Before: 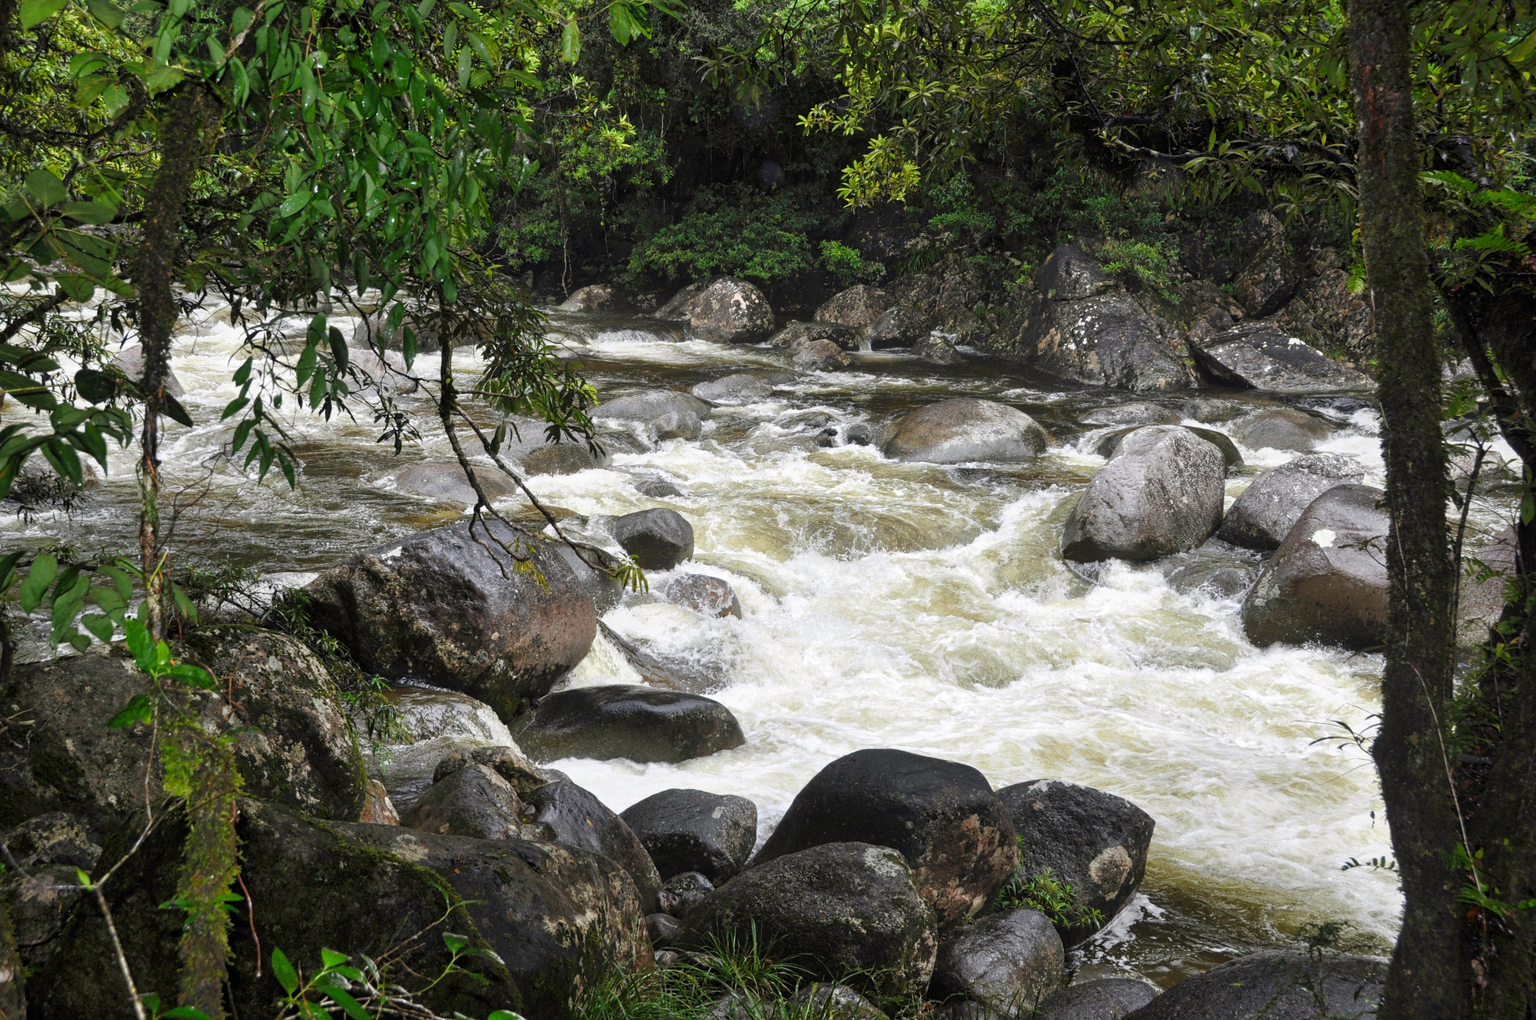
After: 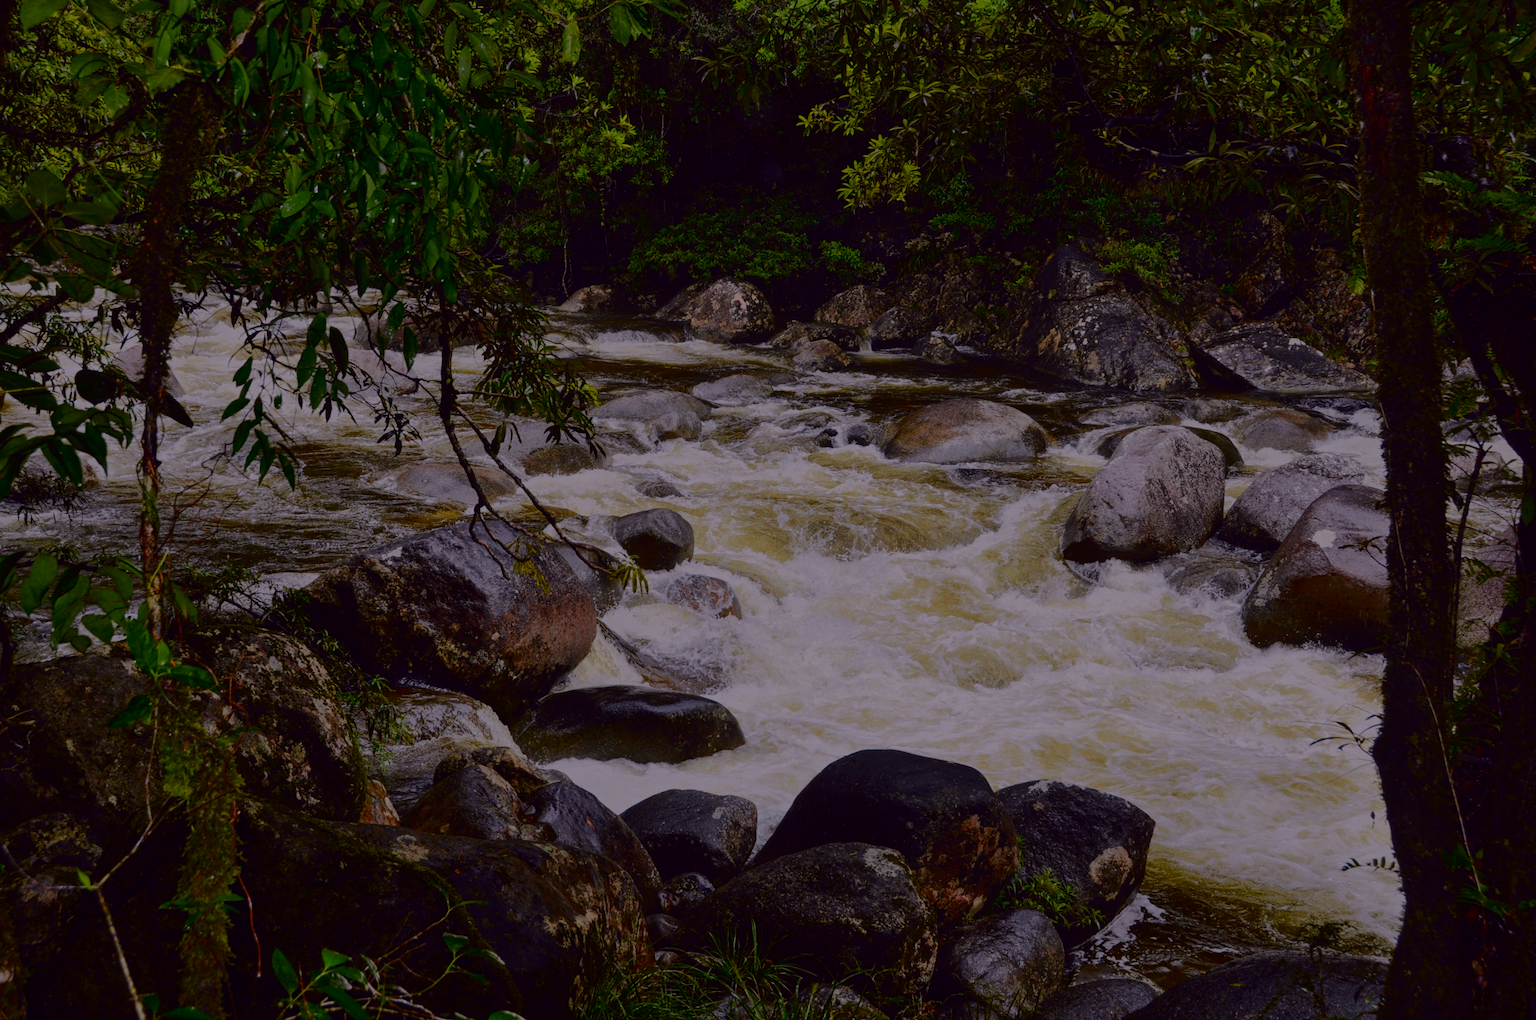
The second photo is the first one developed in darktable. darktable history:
exposure: exposure -1.993 EV, compensate highlight preservation false
tone curve: curves: ch0 [(0, 0) (0.126, 0.061) (0.362, 0.382) (0.498, 0.498) (0.706, 0.712) (1, 1)]; ch1 [(0, 0) (0.5, 0.522) (0.55, 0.586) (1, 1)]; ch2 [(0, 0) (0.44, 0.424) (0.5, 0.482) (0.537, 0.538) (1, 1)], color space Lab, independent channels, preserve colors none
color balance rgb: perceptual saturation grading › global saturation 34.646%, perceptual saturation grading › highlights -29.872%, perceptual saturation grading › shadows 35.363%, contrast -9.887%
